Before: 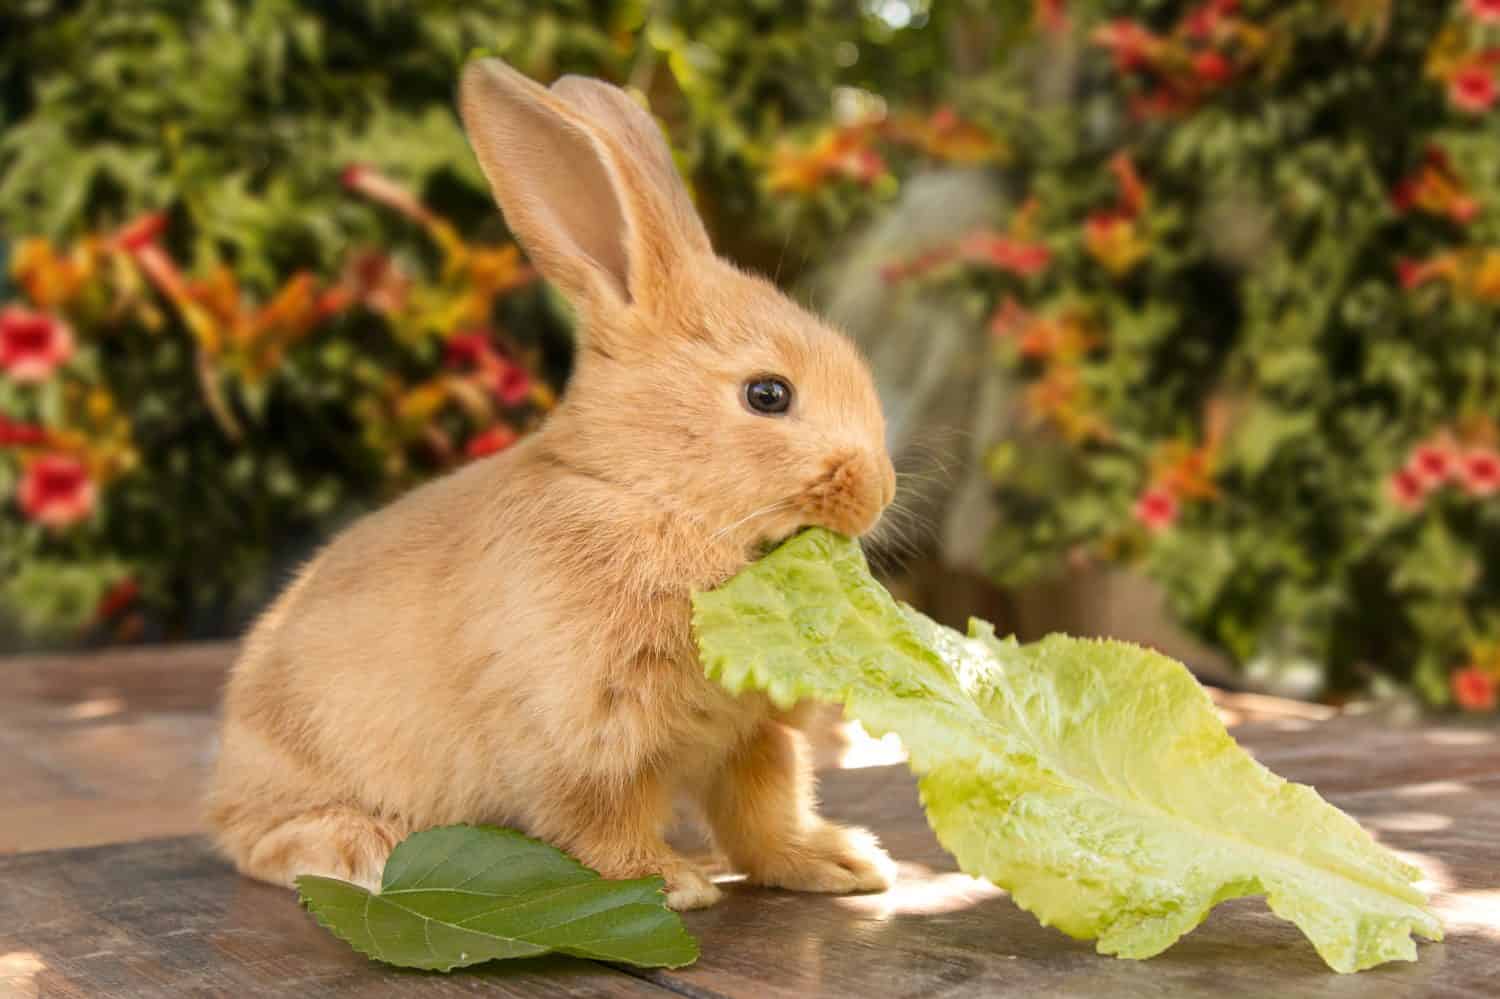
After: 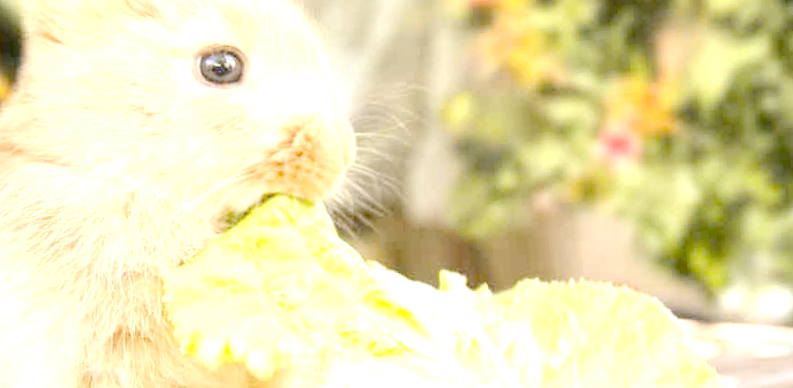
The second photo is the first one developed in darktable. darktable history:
rotate and perspective: rotation -4.86°, automatic cropping off
tone equalizer "contrast tone curve: medium": -8 EV -0.75 EV, -7 EV -0.7 EV, -6 EV -0.6 EV, -5 EV -0.4 EV, -3 EV 0.4 EV, -2 EV 0.6 EV, -1 EV 0.7 EV, +0 EV 0.75 EV, edges refinement/feathering 500, mask exposure compensation -1.57 EV, preserve details no
exposure: exposure 0.078 EV
crop: left 36.607%, top 34.735%, right 13.146%, bottom 30.611%
